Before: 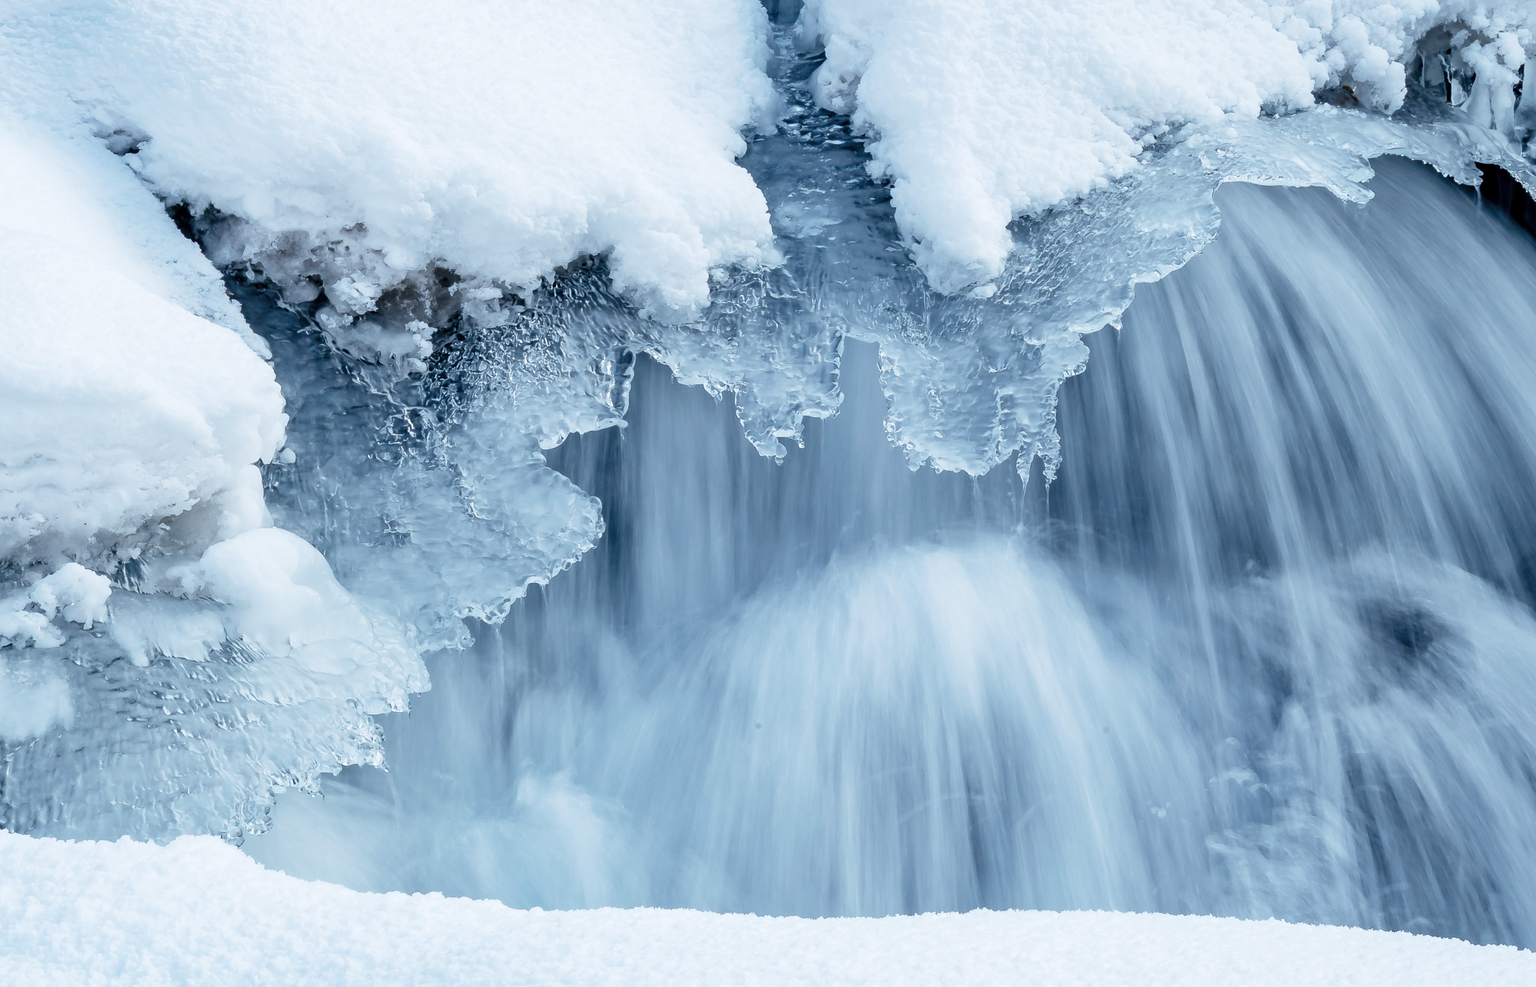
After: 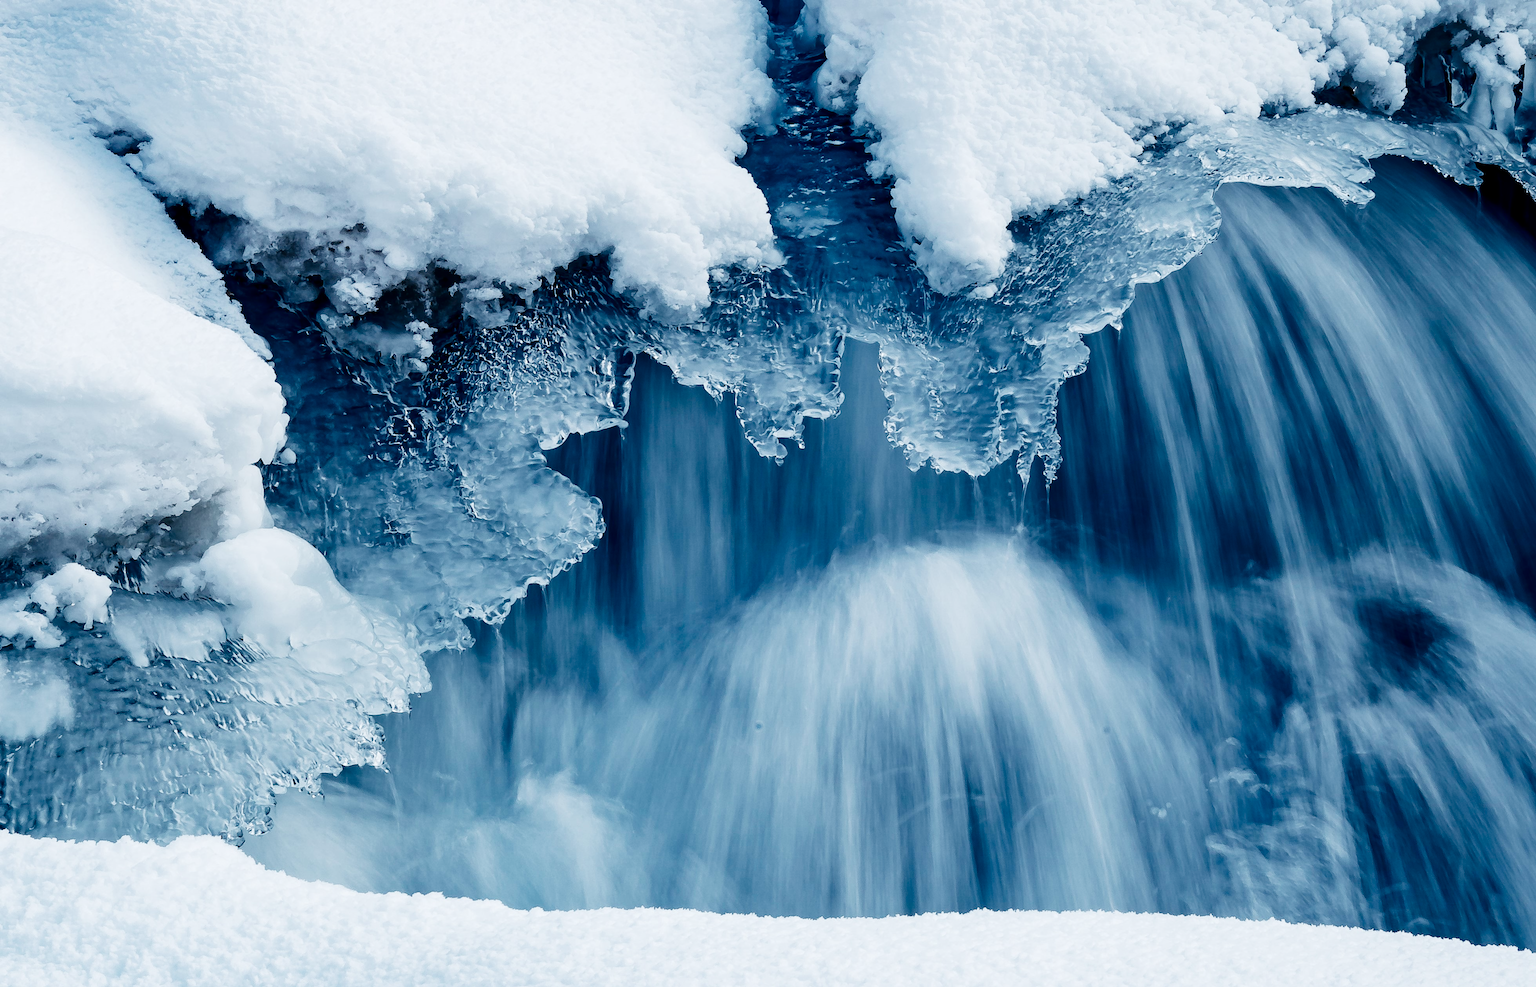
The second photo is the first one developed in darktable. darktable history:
tone curve: curves: ch0 [(0, 0) (0.004, 0.001) (0.133, 0.112) (0.325, 0.362) (0.832, 0.893) (1, 1)], preserve colors none
contrast brightness saturation: contrast 0.089, brightness -0.578, saturation 0.171
